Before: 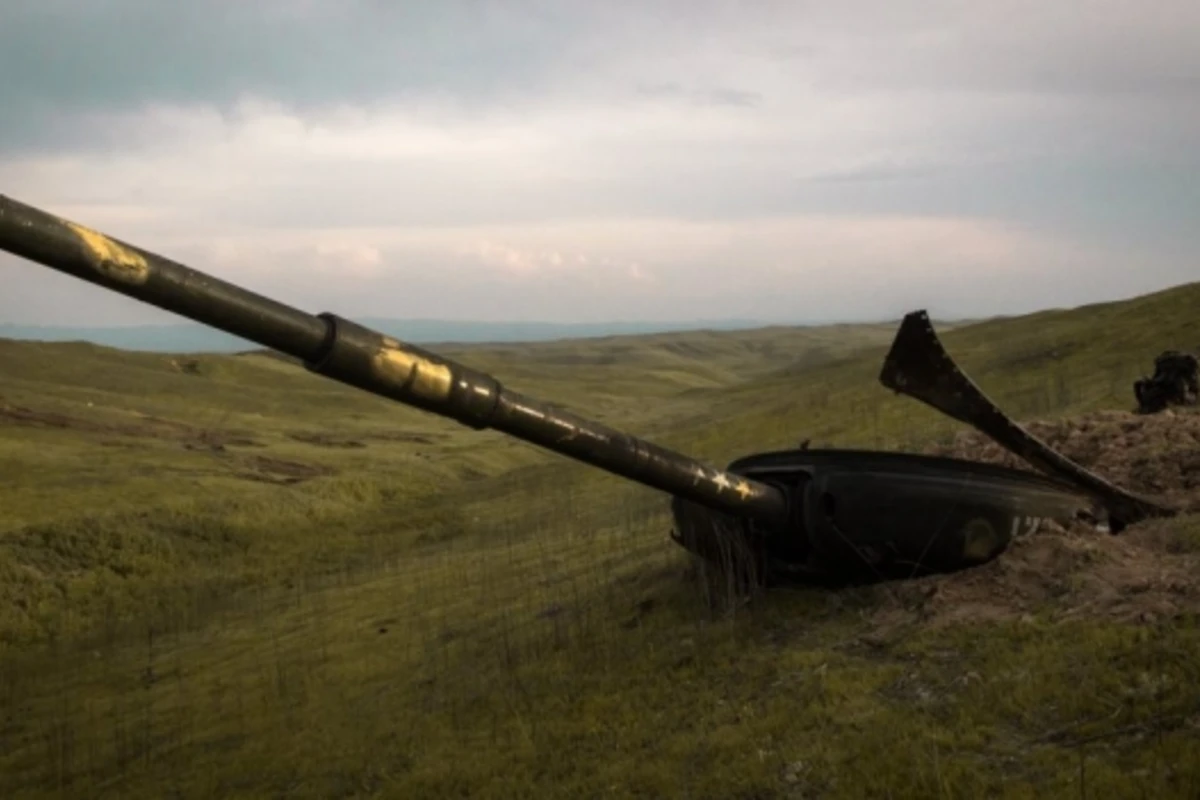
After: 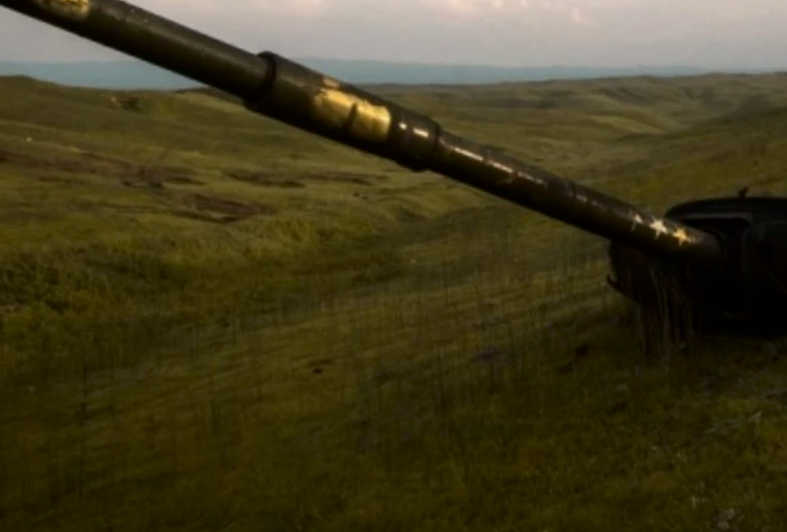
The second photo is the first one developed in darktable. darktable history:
crop and rotate: angle -1.02°, left 3.904%, top 31.61%, right 28.715%
contrast brightness saturation: contrast 0.069, brightness -0.131, saturation 0.053
